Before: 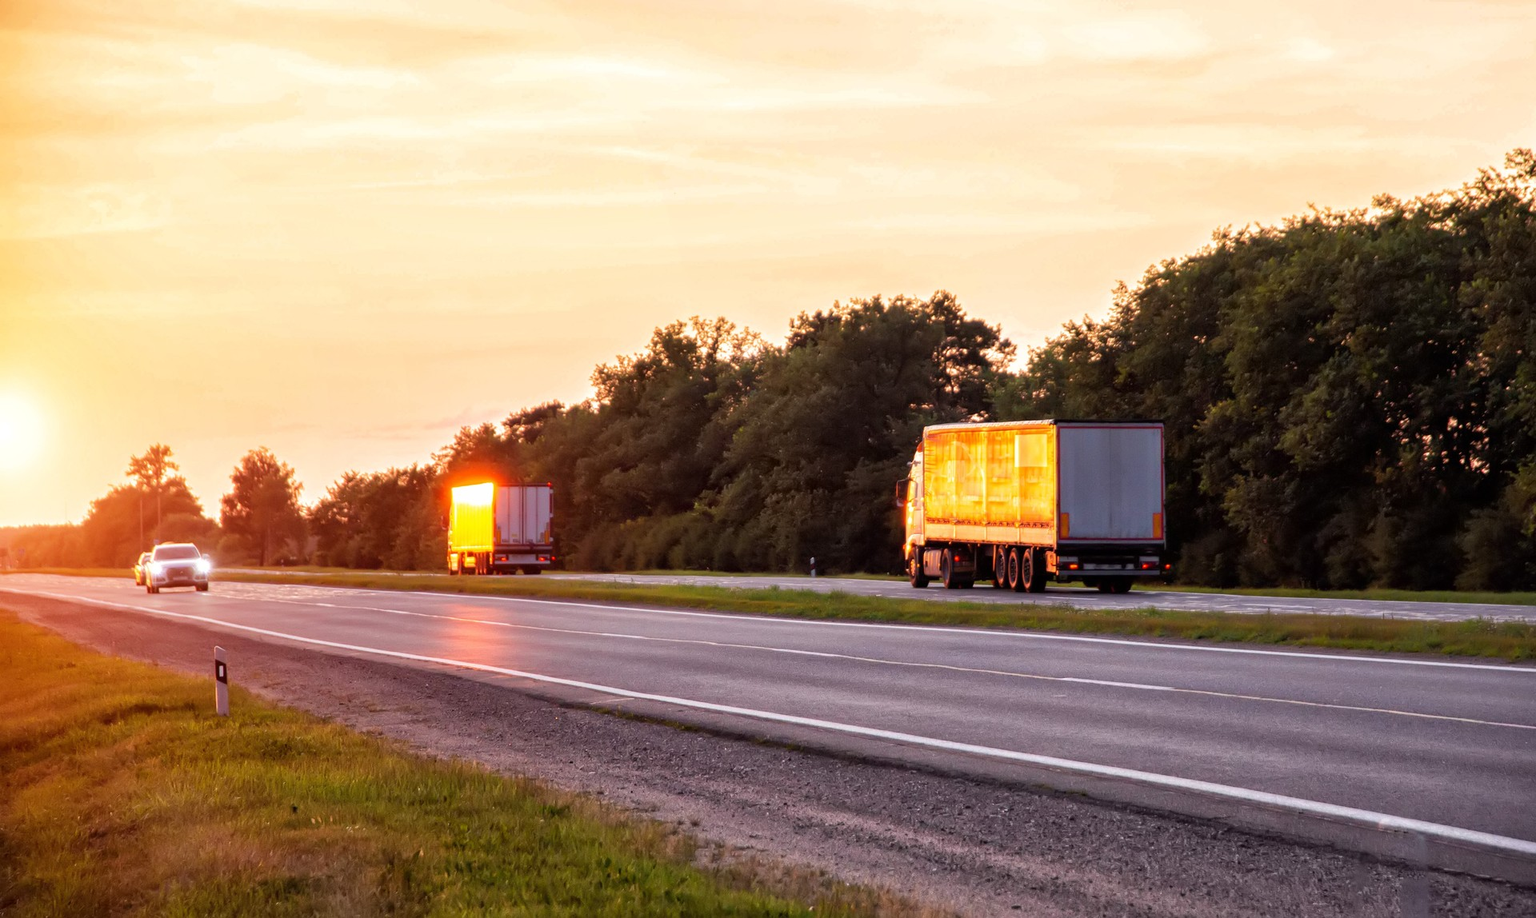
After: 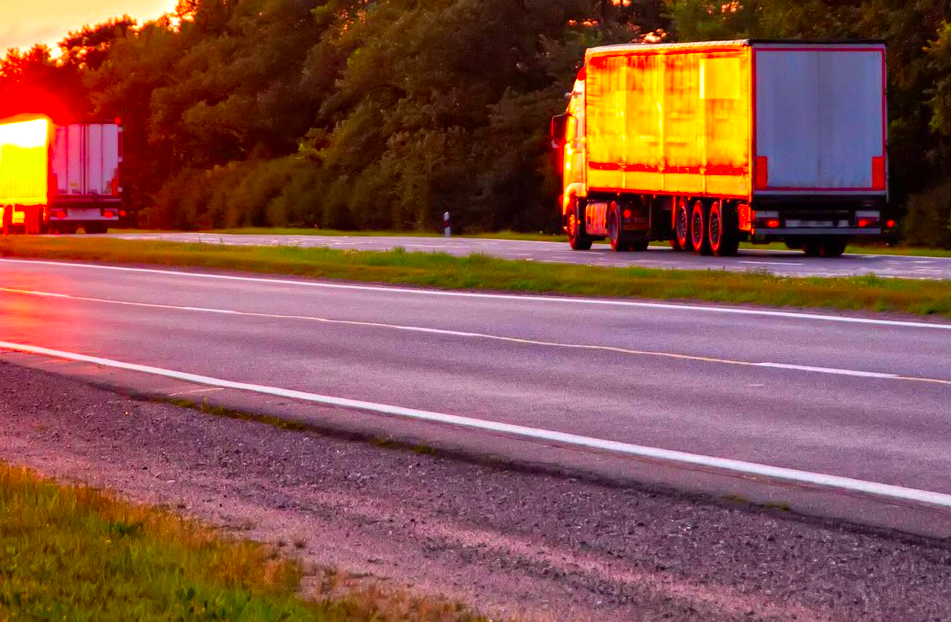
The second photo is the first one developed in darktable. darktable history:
exposure: exposure 0.129 EV, compensate exposure bias true, compensate highlight preservation false
crop: left 29.658%, top 42.259%, right 20.775%, bottom 3.511%
color correction: highlights b* -0.043, saturation 2.11
